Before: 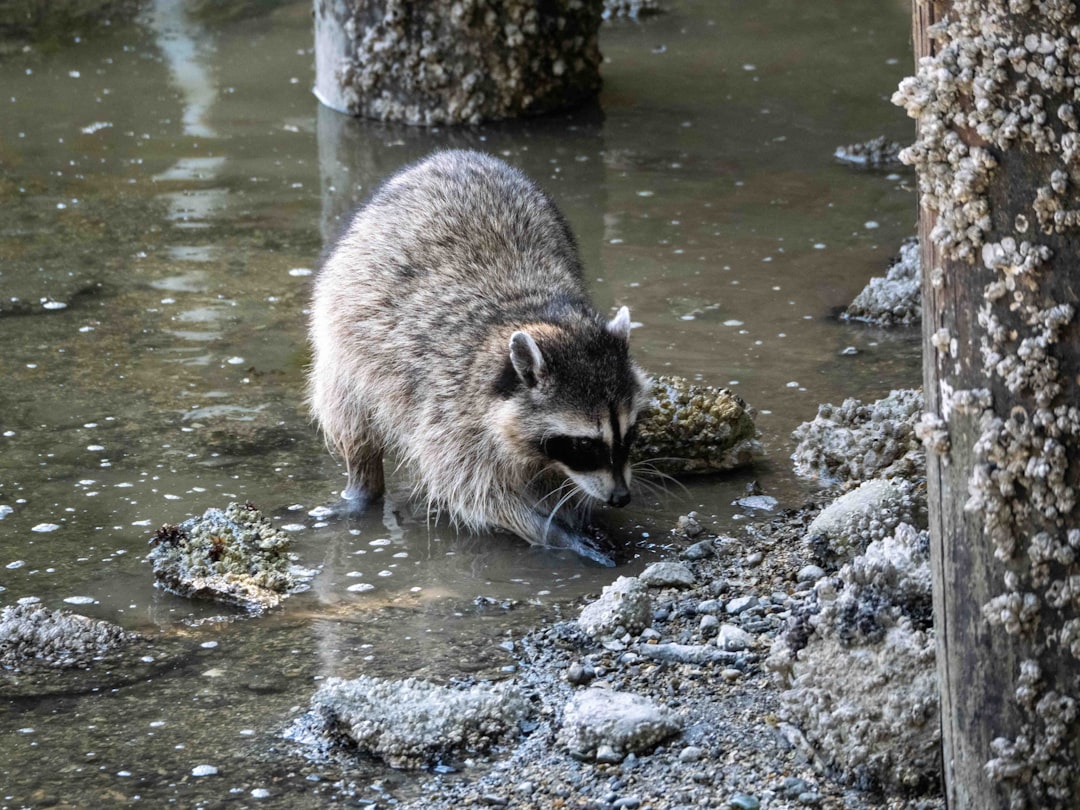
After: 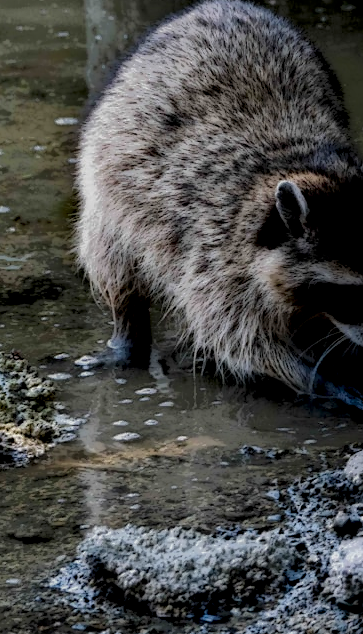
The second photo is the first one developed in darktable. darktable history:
crop and rotate: left 21.797%, top 18.665%, right 44.572%, bottom 2.976%
local contrast: highlights 1%, shadows 233%, detail 164%, midtone range 0.007
